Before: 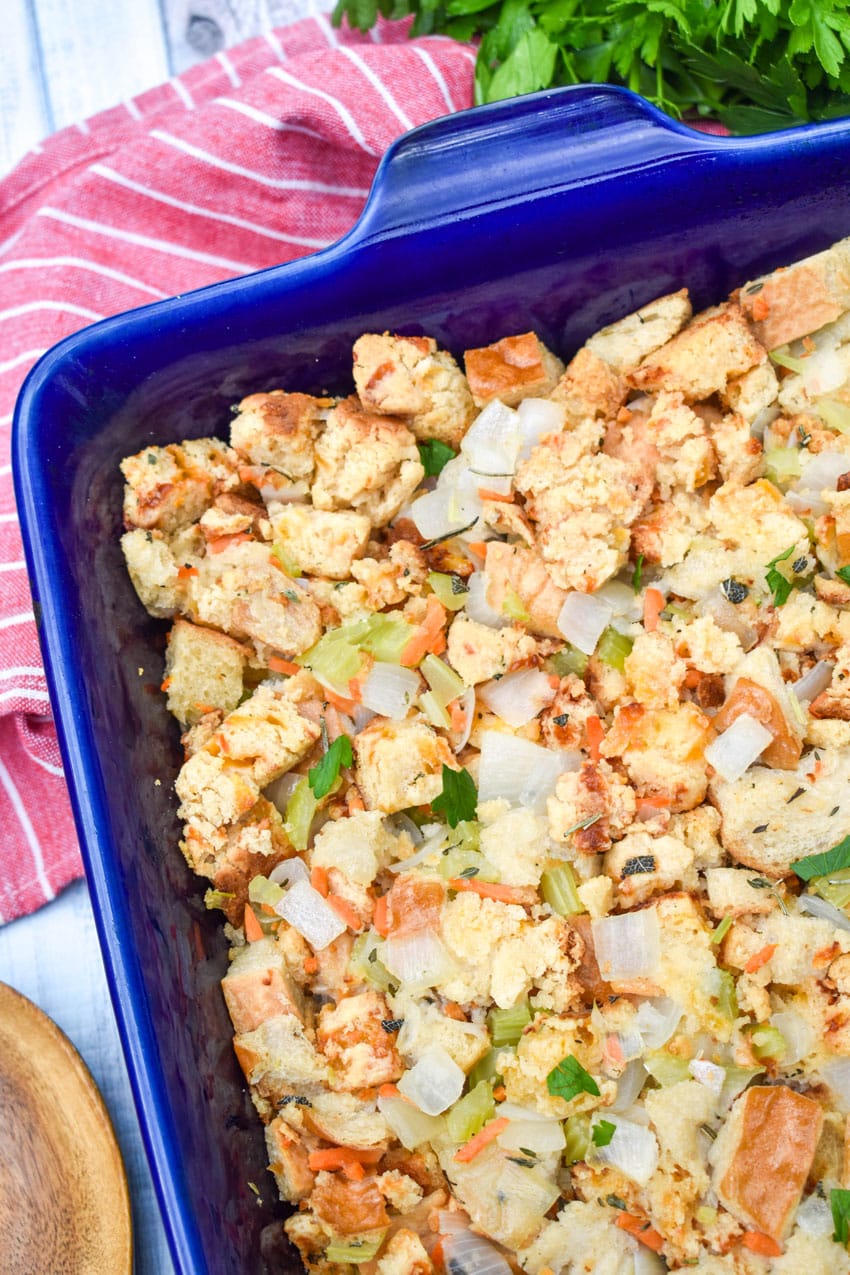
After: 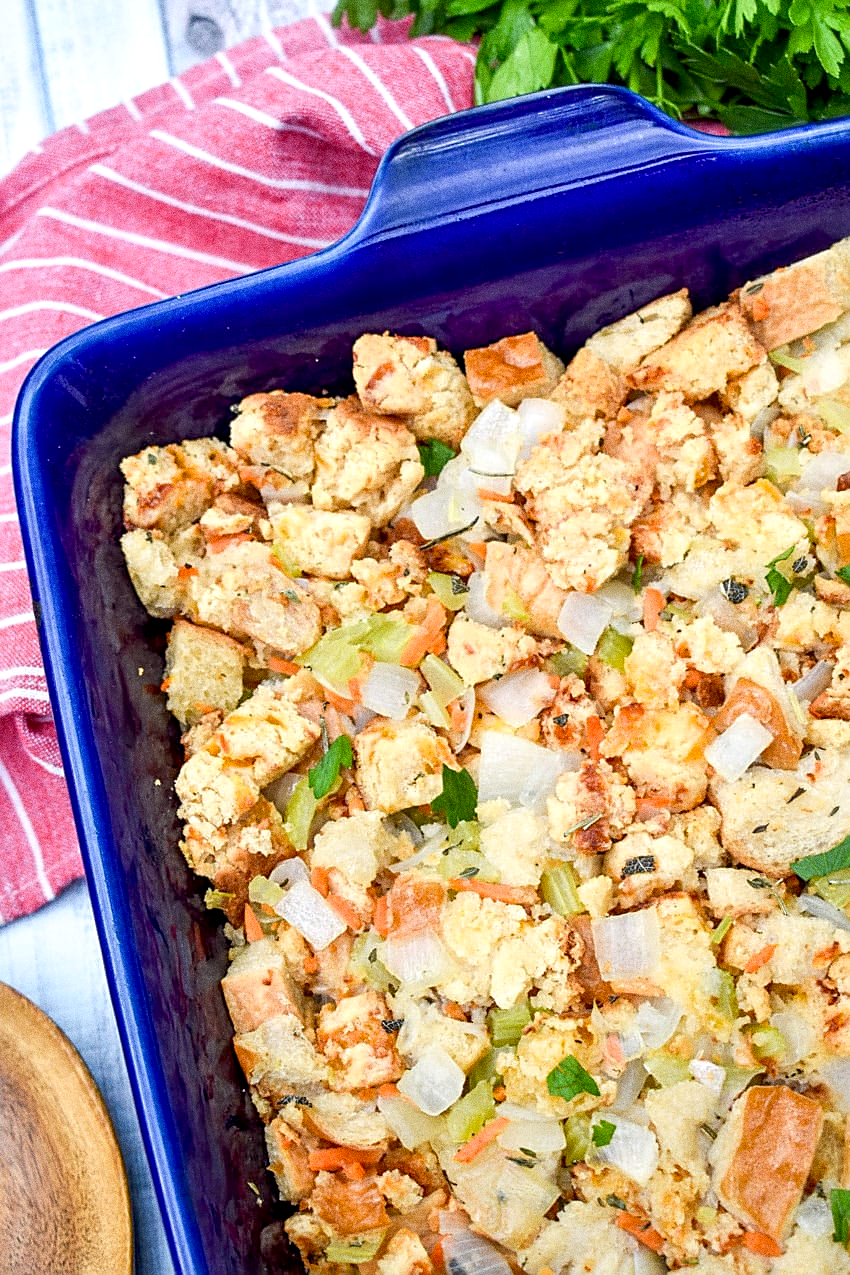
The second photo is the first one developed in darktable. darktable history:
exposure: black level correction 0.009, exposure 0.119 EV, compensate highlight preservation false
sharpen: on, module defaults
grain: coarseness 0.09 ISO, strength 40%
